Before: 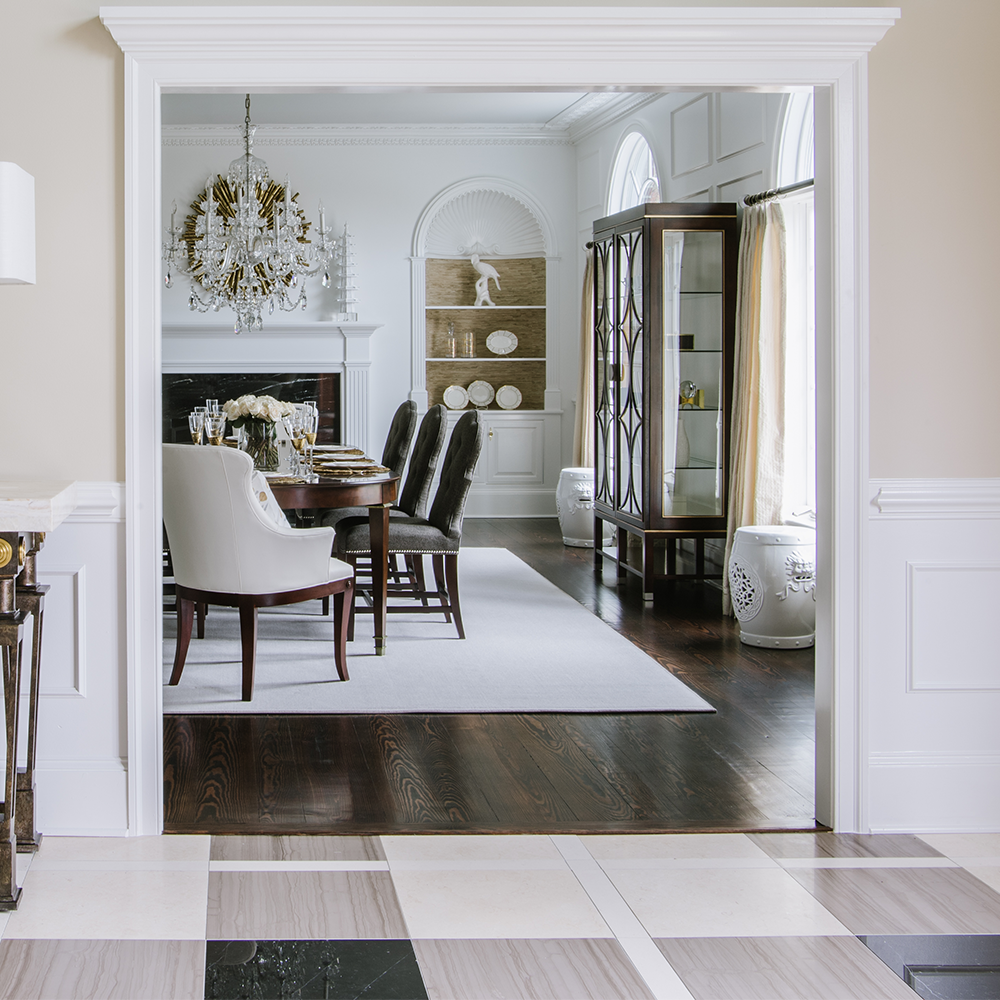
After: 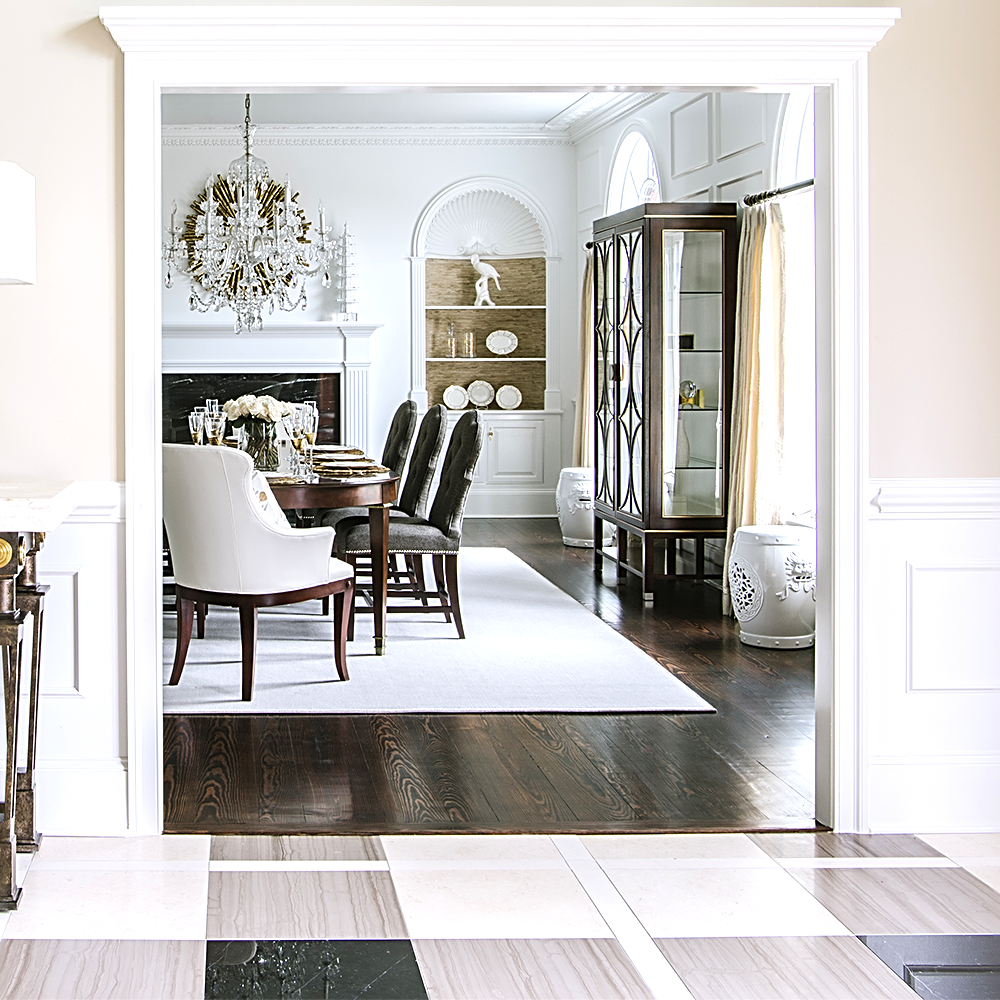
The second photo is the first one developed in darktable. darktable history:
exposure: exposure 0.64 EV, compensate highlight preservation false
sharpen: radius 2.543, amount 0.636
